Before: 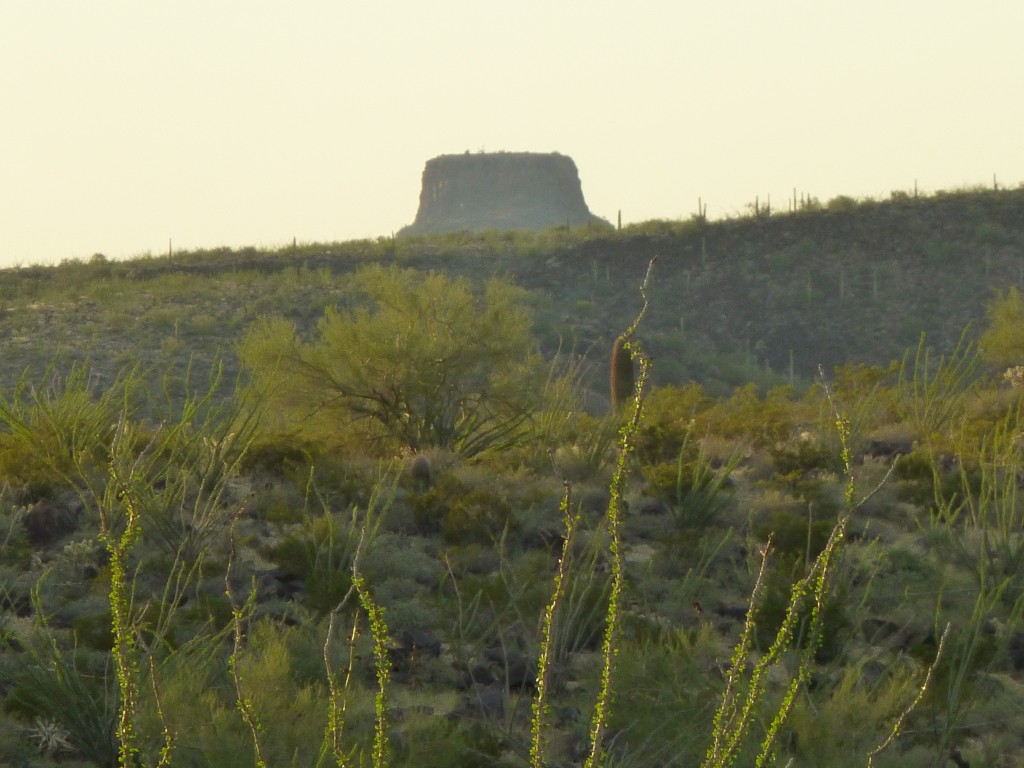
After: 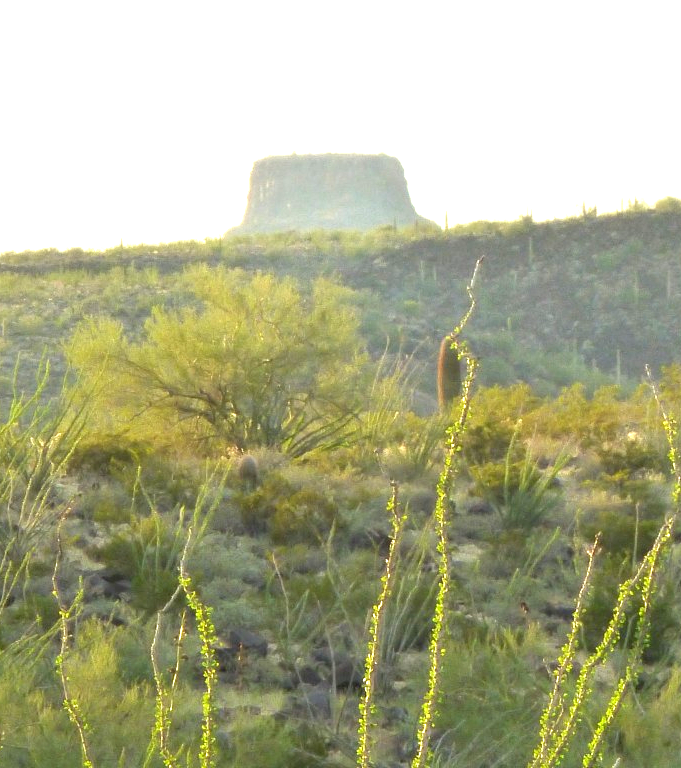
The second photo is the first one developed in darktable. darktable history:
crop: left 16.899%, right 16.556%
exposure: black level correction 0.001, exposure 1.719 EV, compensate exposure bias true, compensate highlight preservation false
